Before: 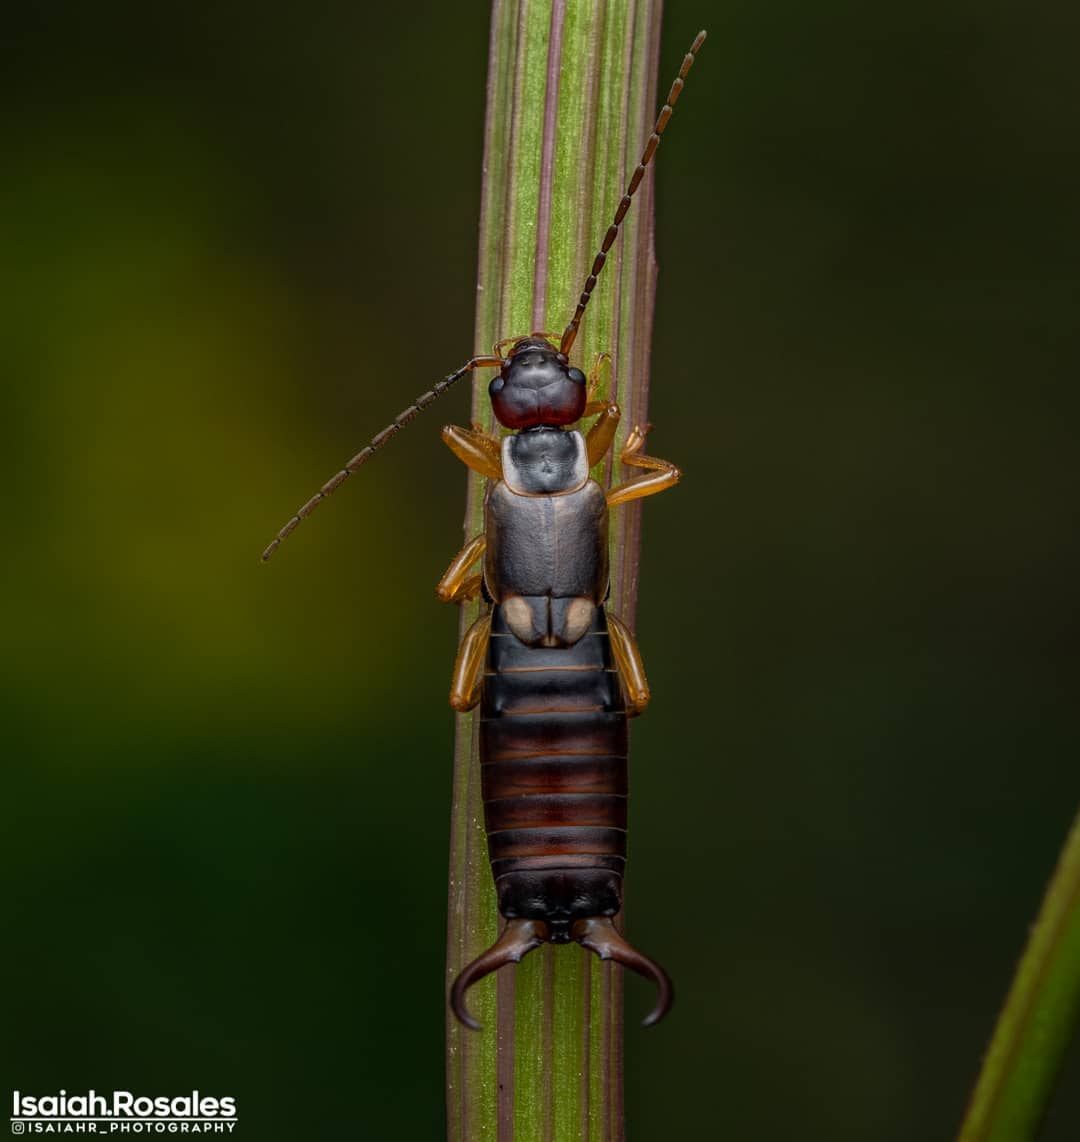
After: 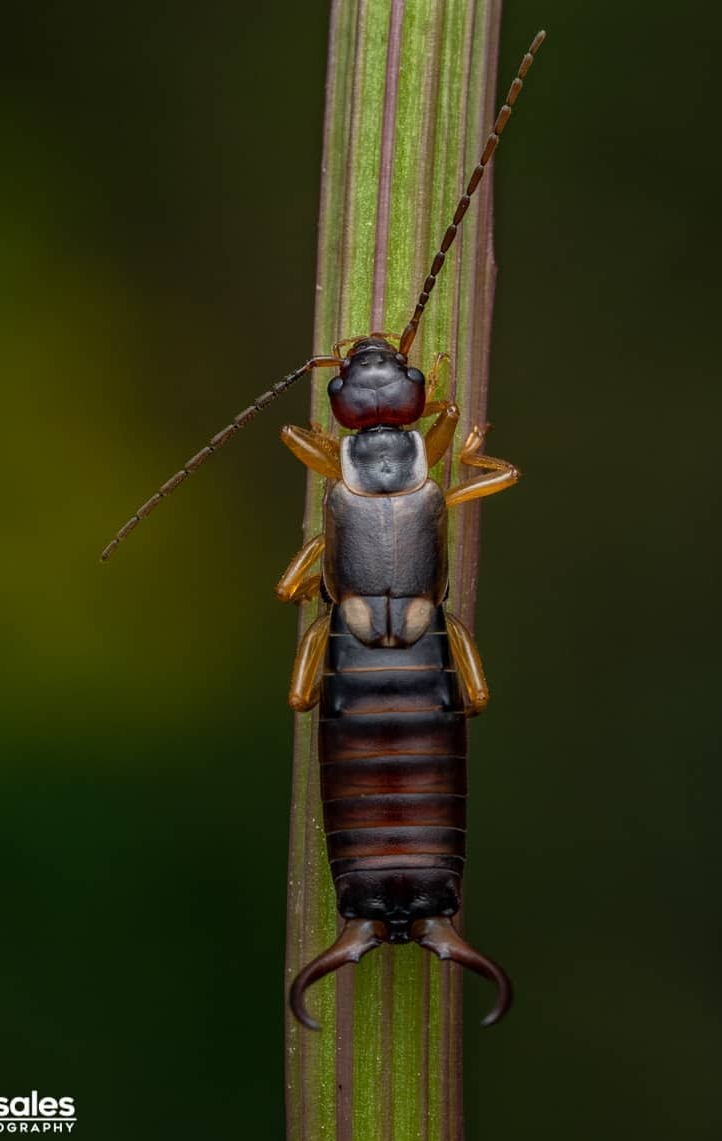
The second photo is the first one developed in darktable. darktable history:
crop and rotate: left 14.971%, right 18.106%
